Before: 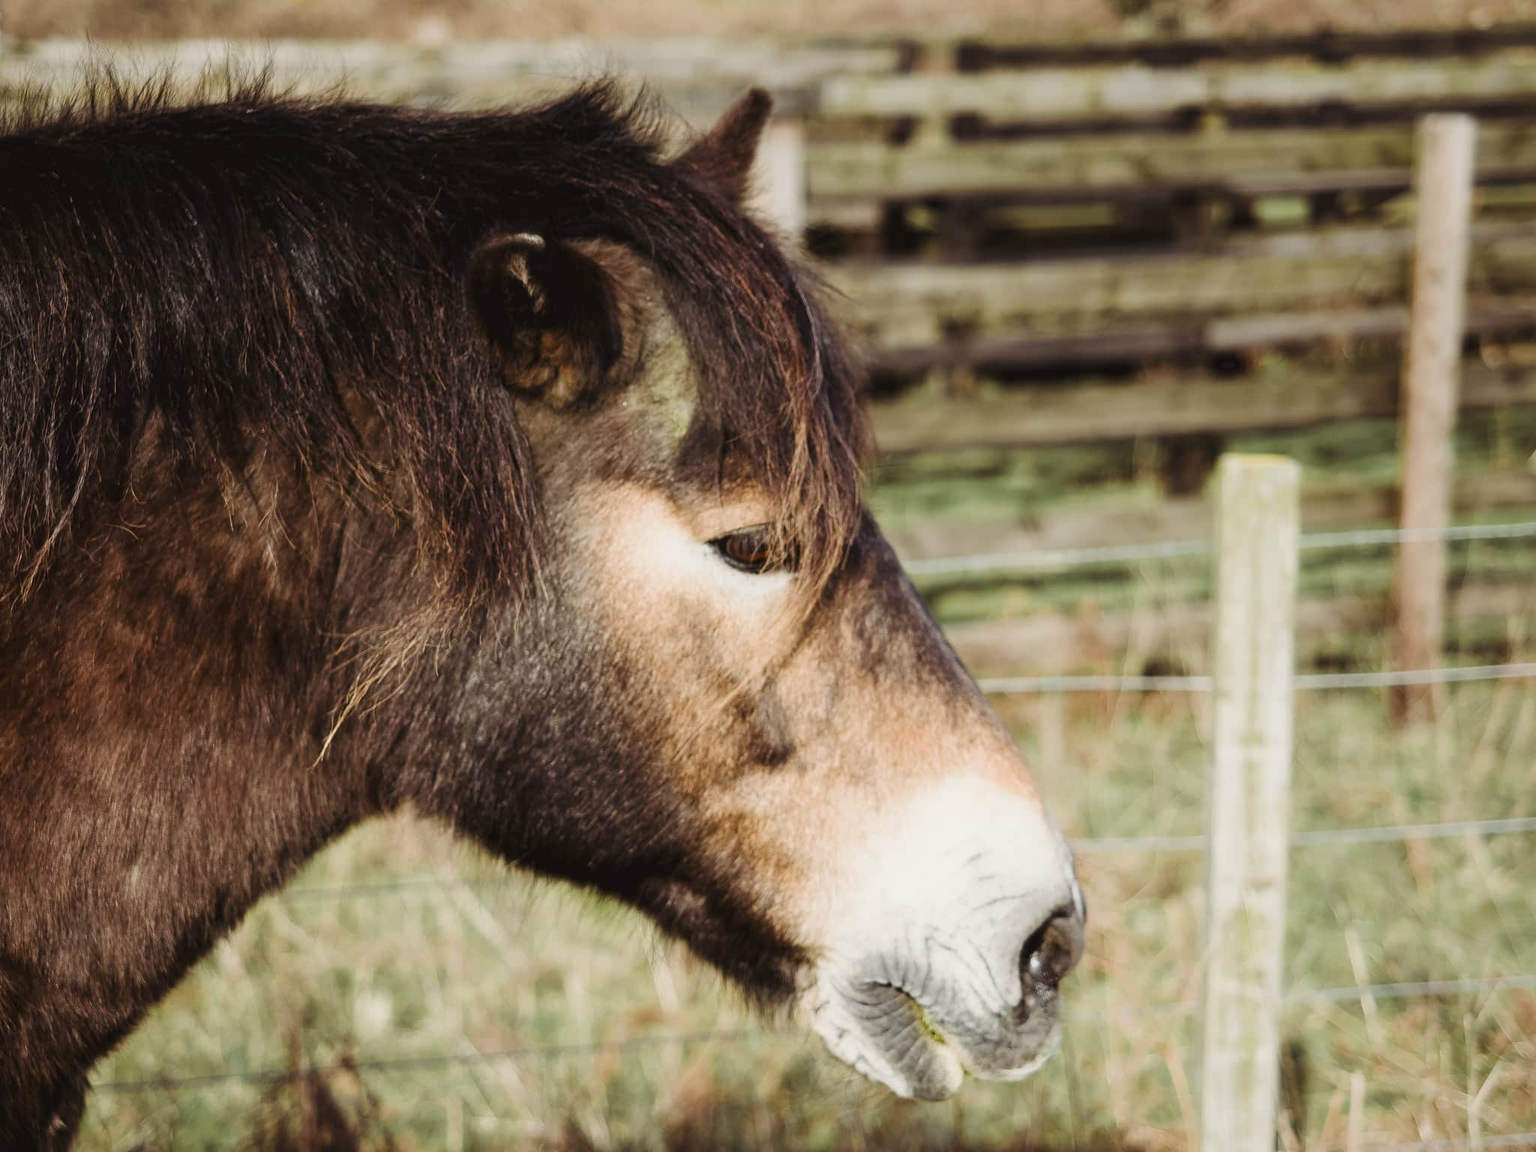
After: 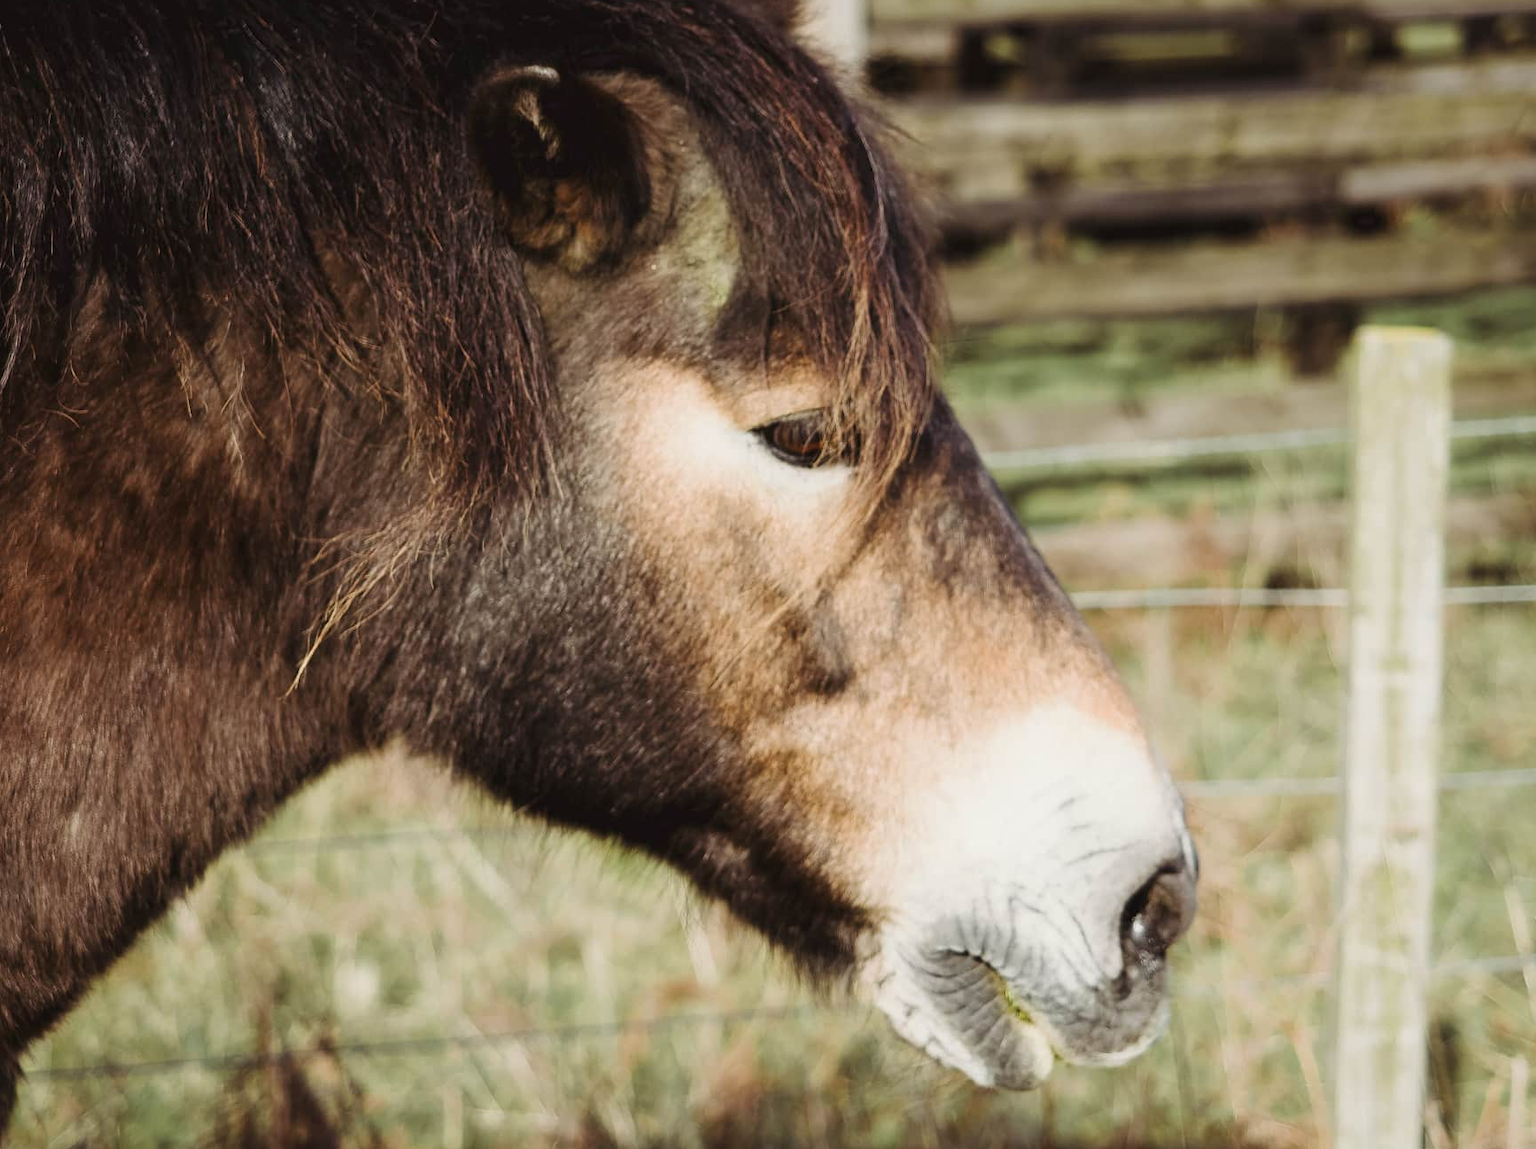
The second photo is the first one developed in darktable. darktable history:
crop and rotate: left 4.66%, top 15.447%, right 10.668%
